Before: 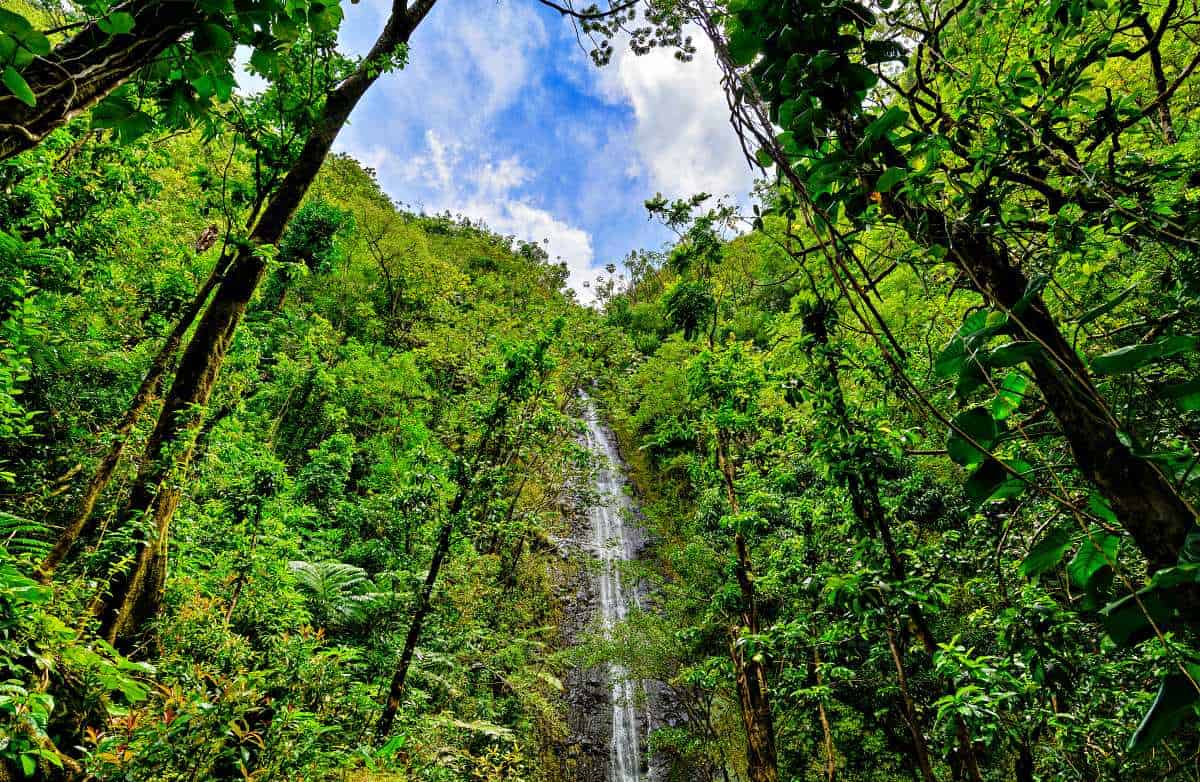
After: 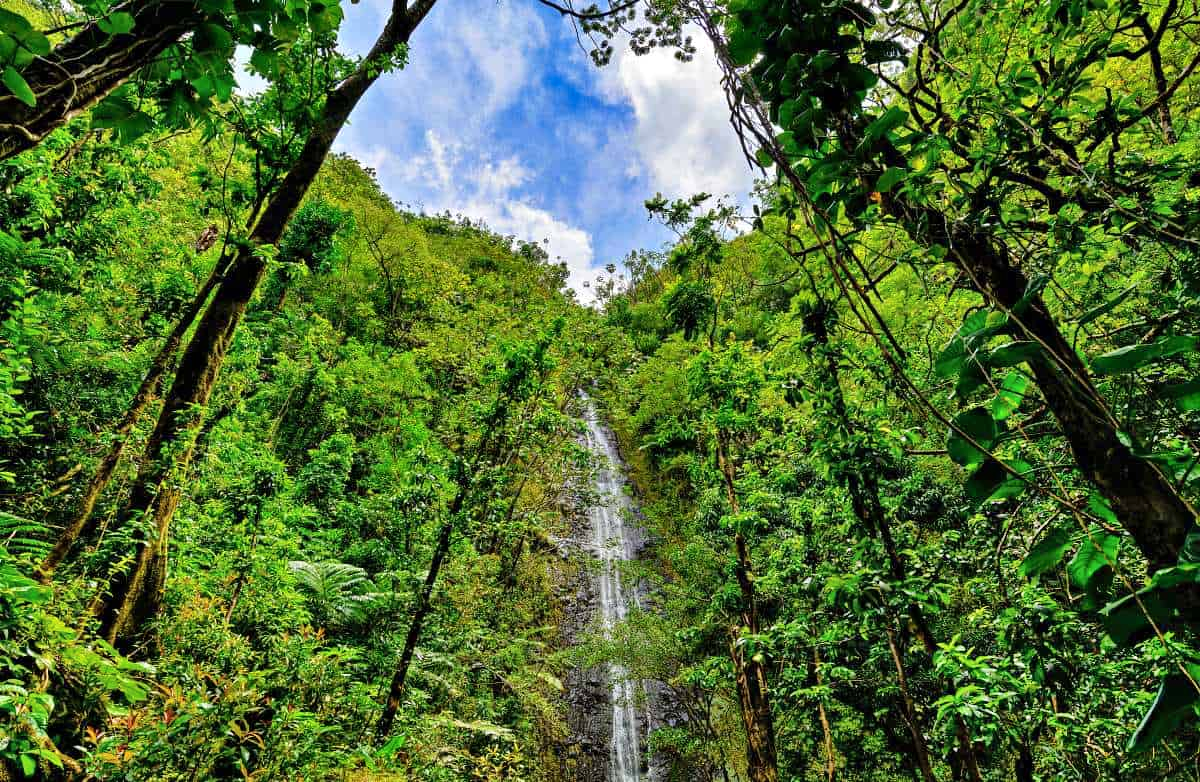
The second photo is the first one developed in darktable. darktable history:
shadows and highlights: white point adjustment 1.05, soften with gaussian
